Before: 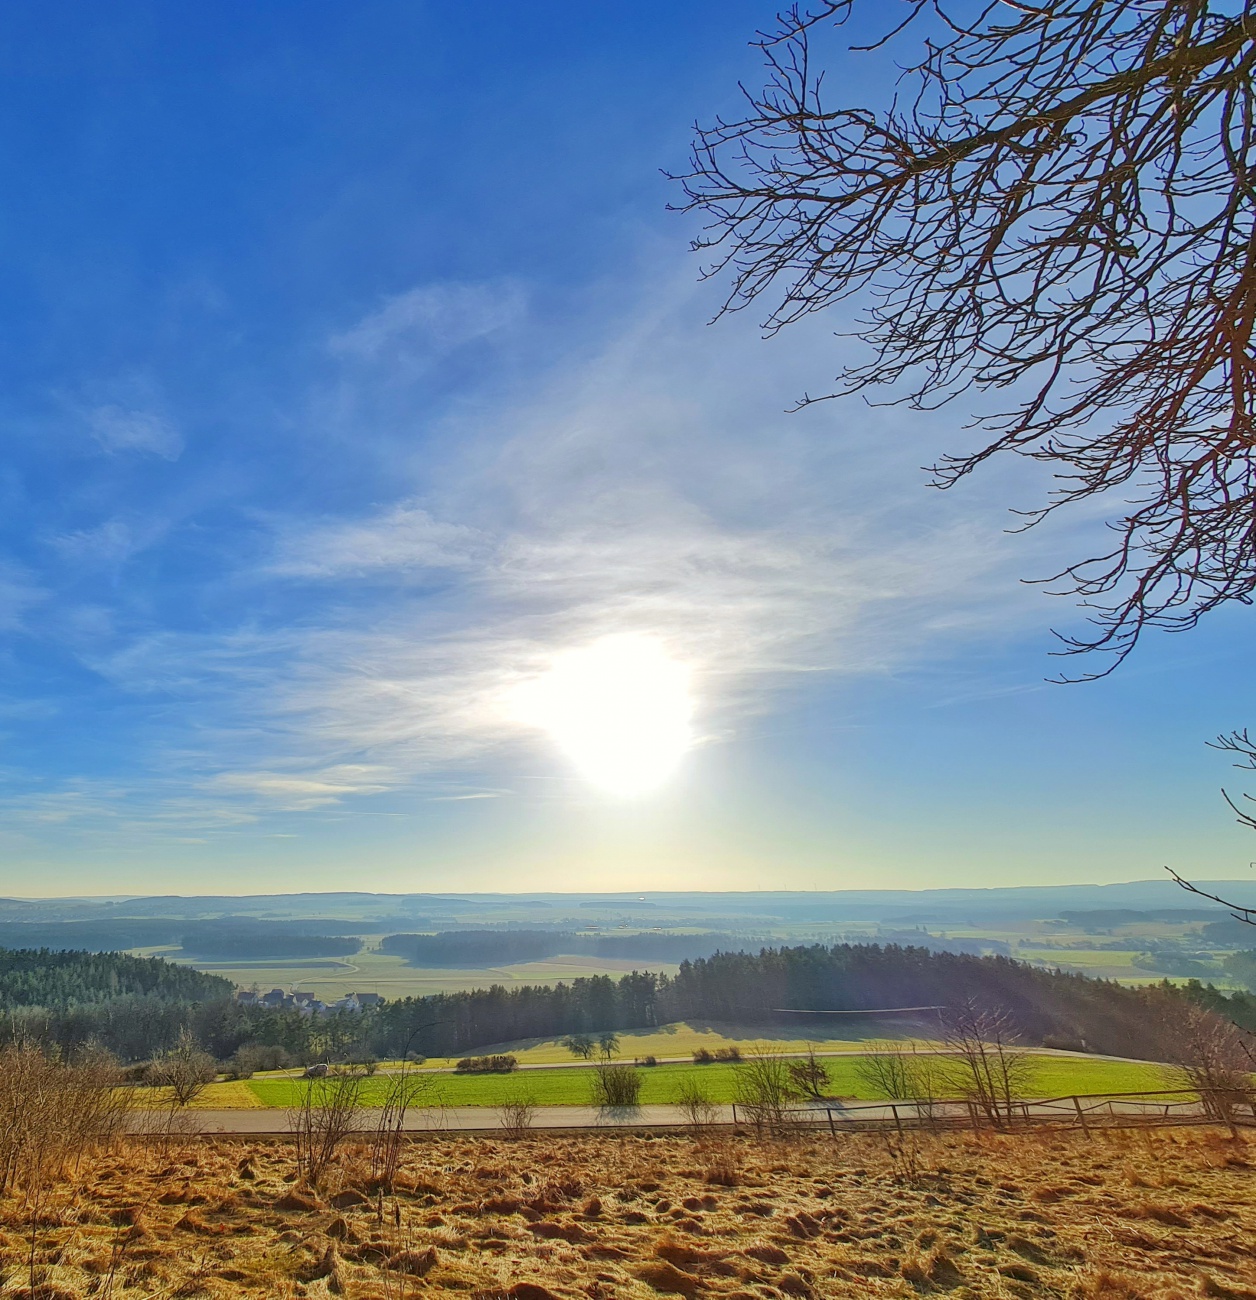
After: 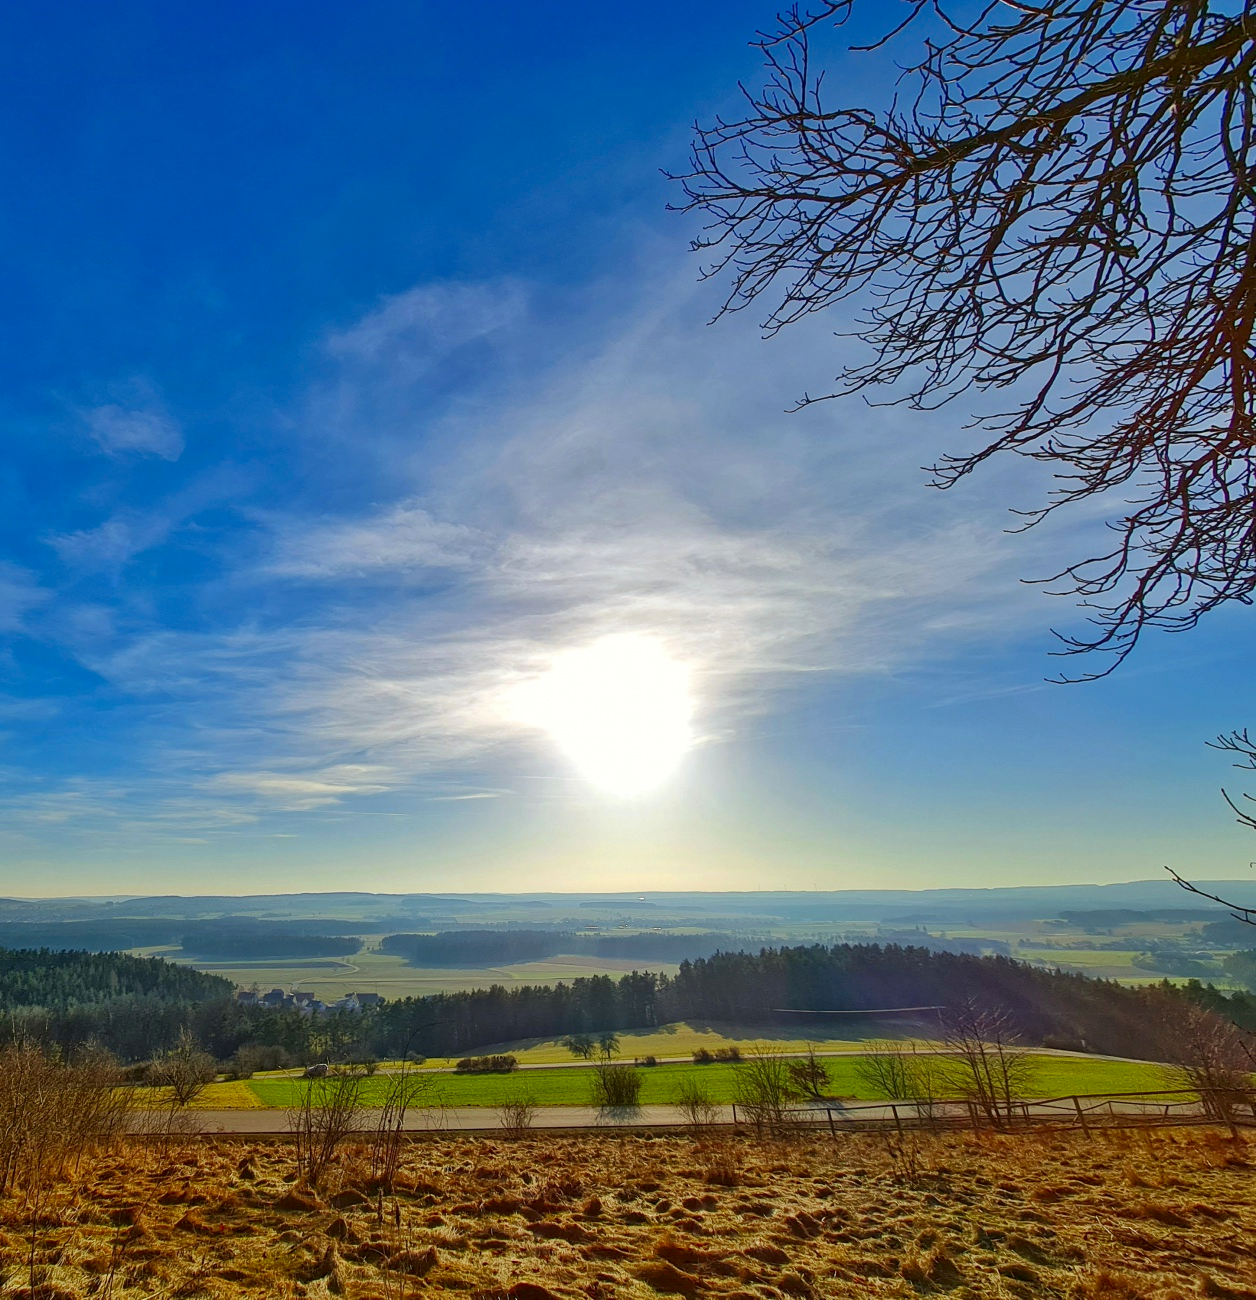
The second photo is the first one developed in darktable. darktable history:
contrast brightness saturation: contrast 0.068, brightness -0.155, saturation 0.108
